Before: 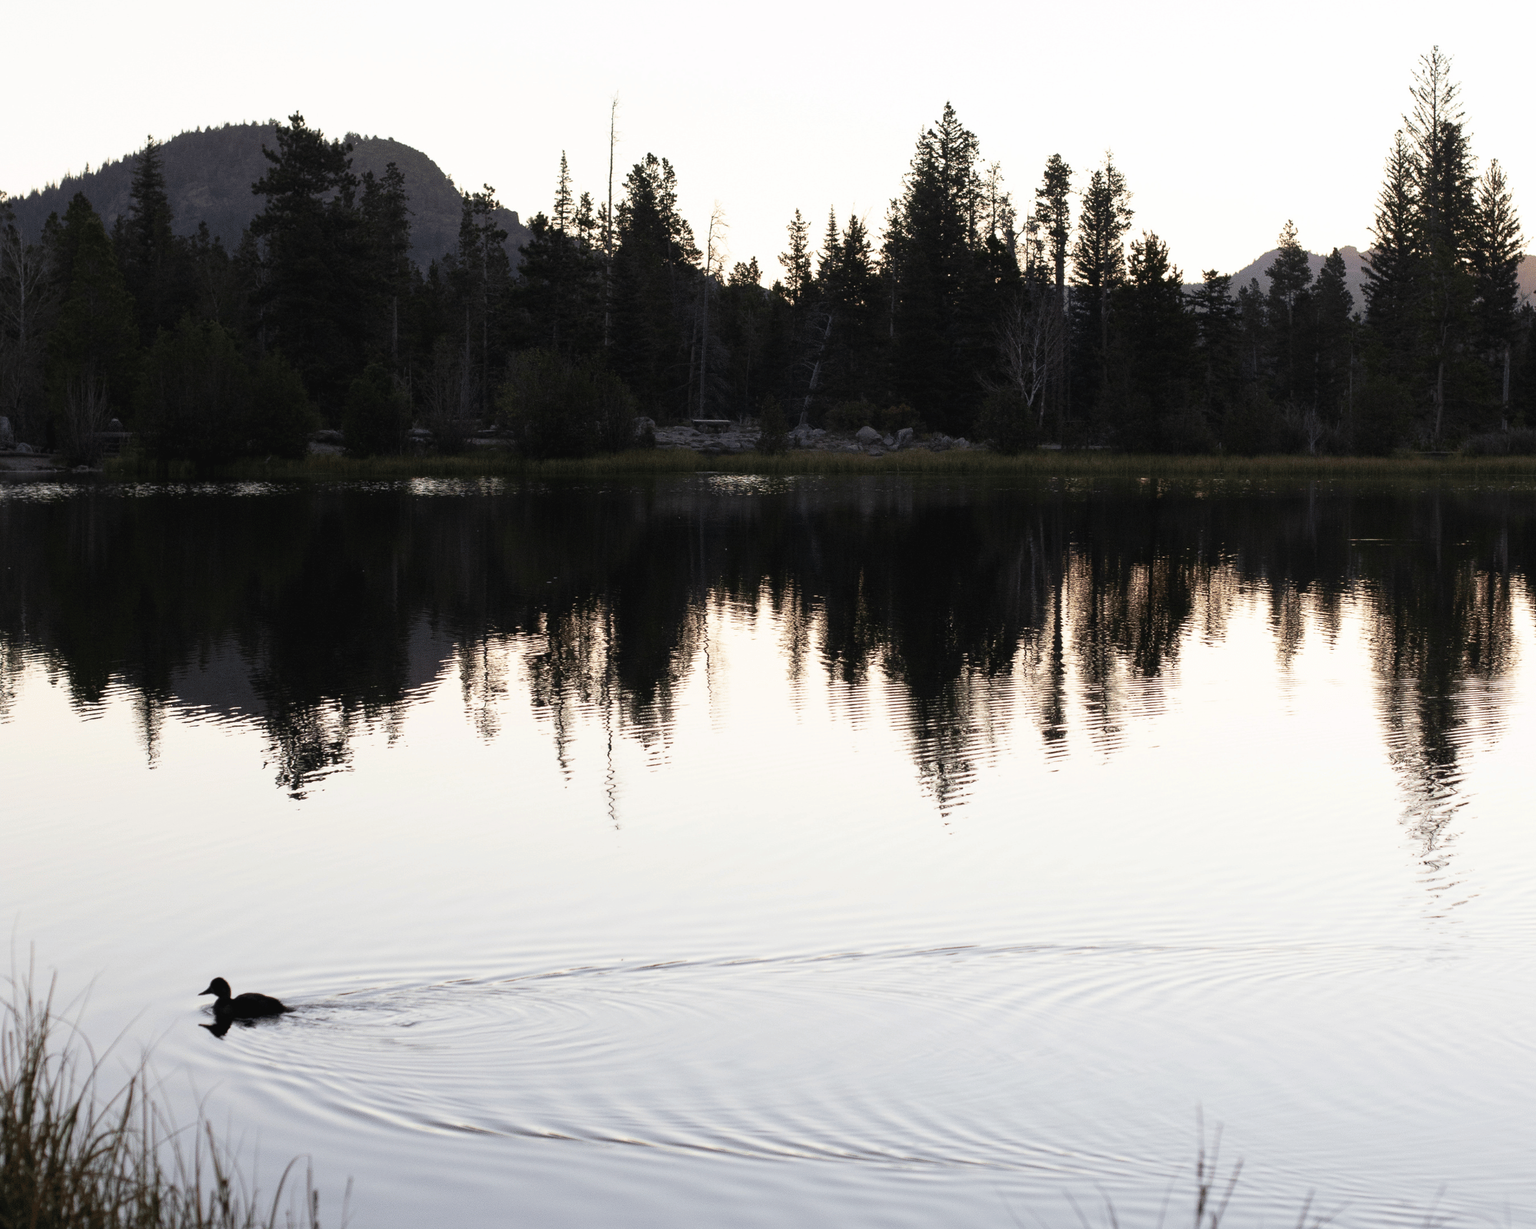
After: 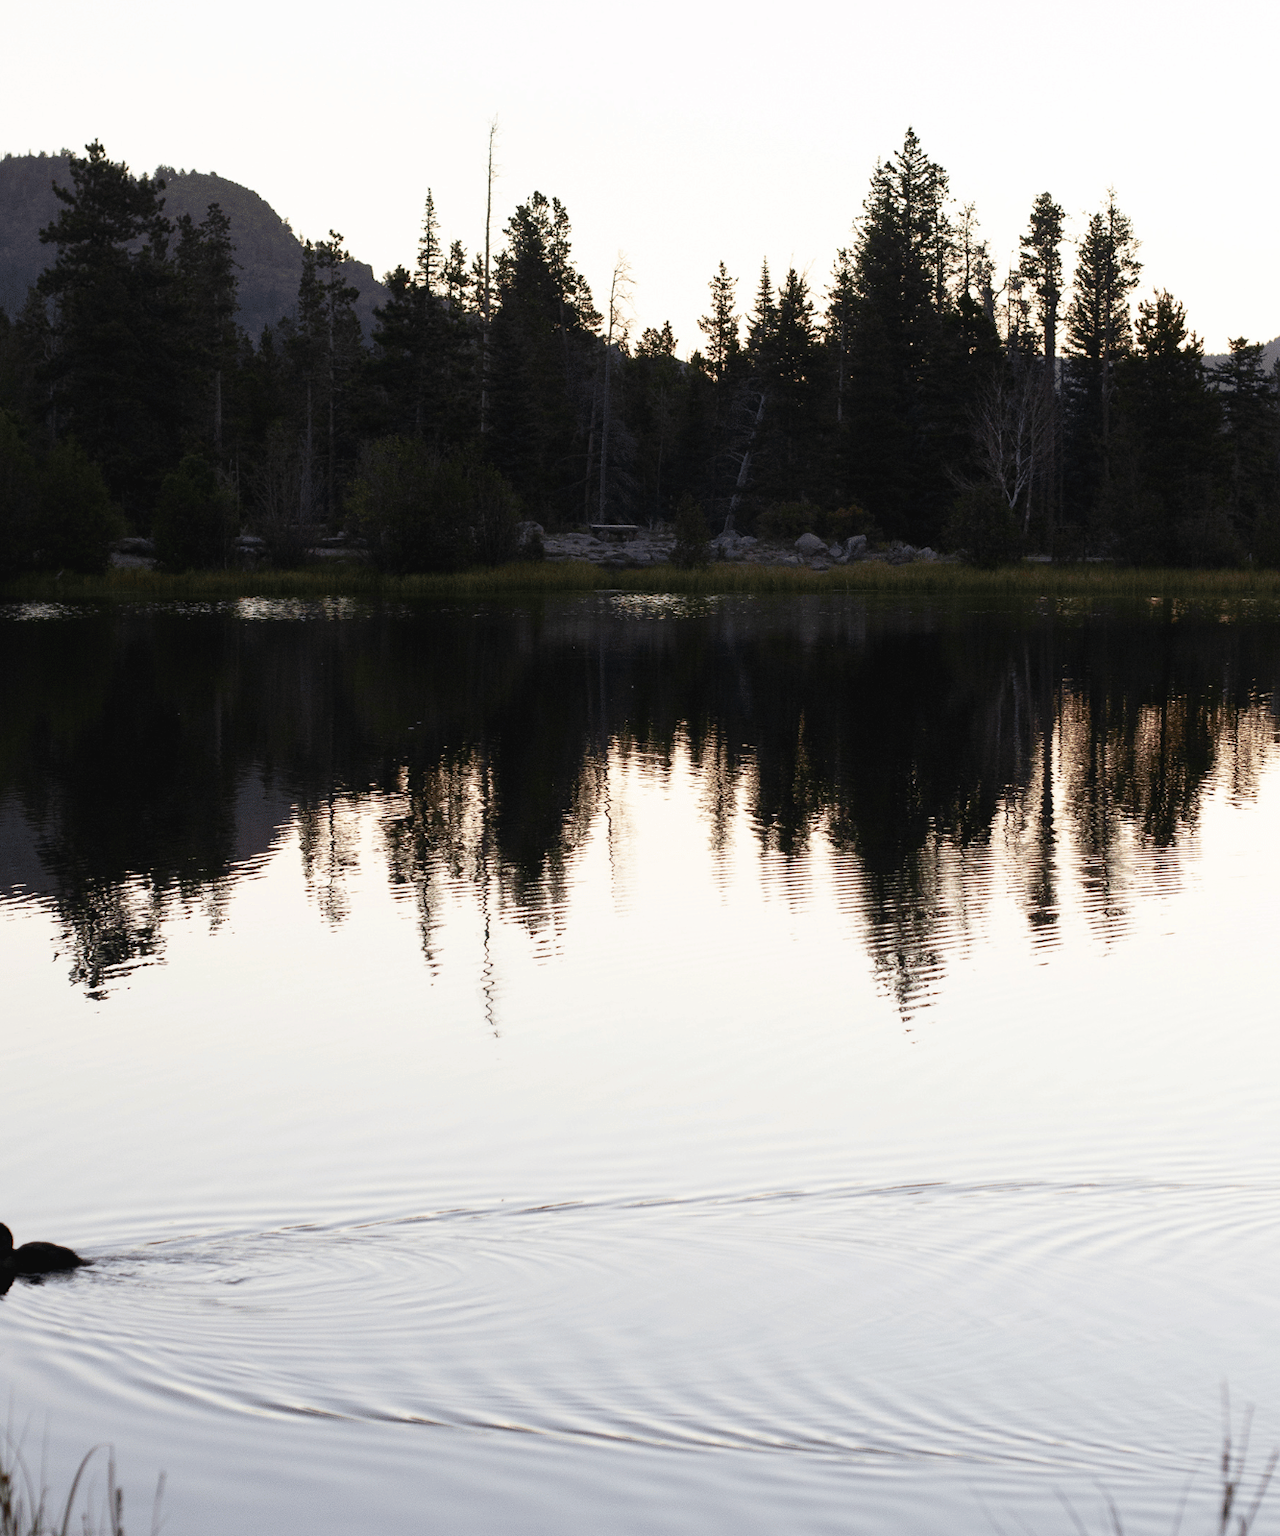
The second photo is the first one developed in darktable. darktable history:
crop and rotate: left 14.385%, right 18.948%
color balance rgb: perceptual saturation grading › global saturation 20%, perceptual saturation grading › highlights -25%, perceptual saturation grading › shadows 25%
